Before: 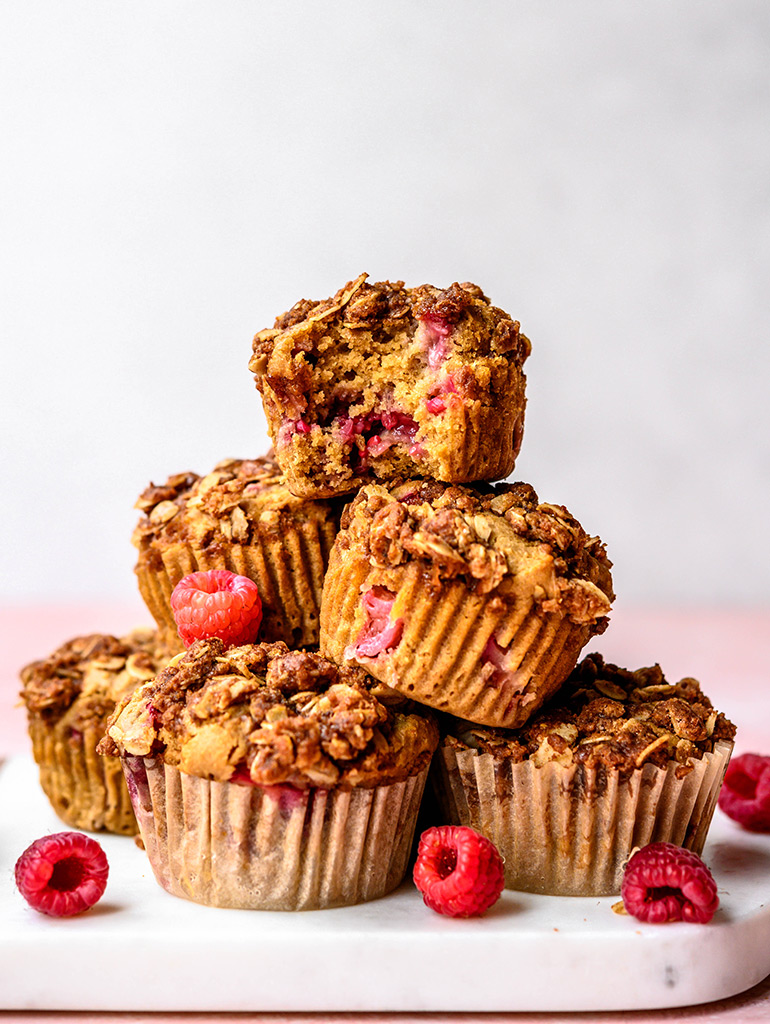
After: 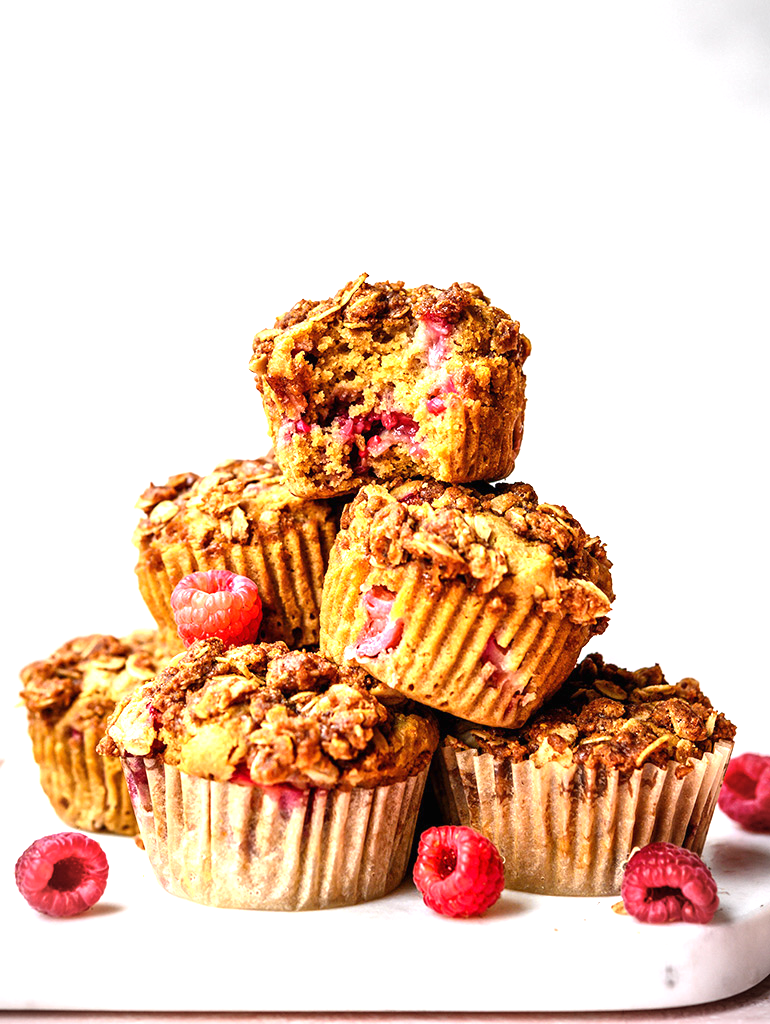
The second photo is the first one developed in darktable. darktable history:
exposure: black level correction 0, exposure 0.9 EV, compensate highlight preservation false
vignetting: fall-off radius 45%, brightness -0.33
